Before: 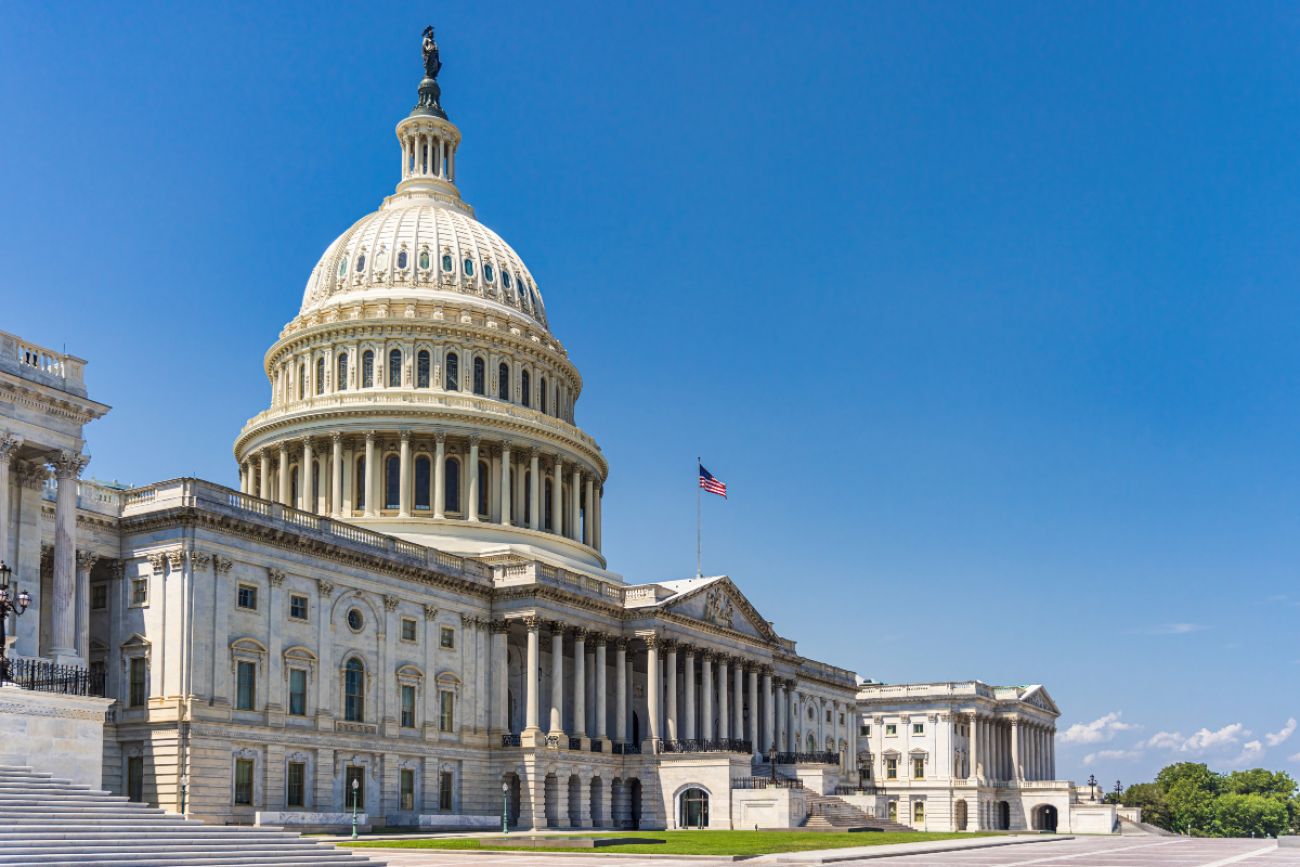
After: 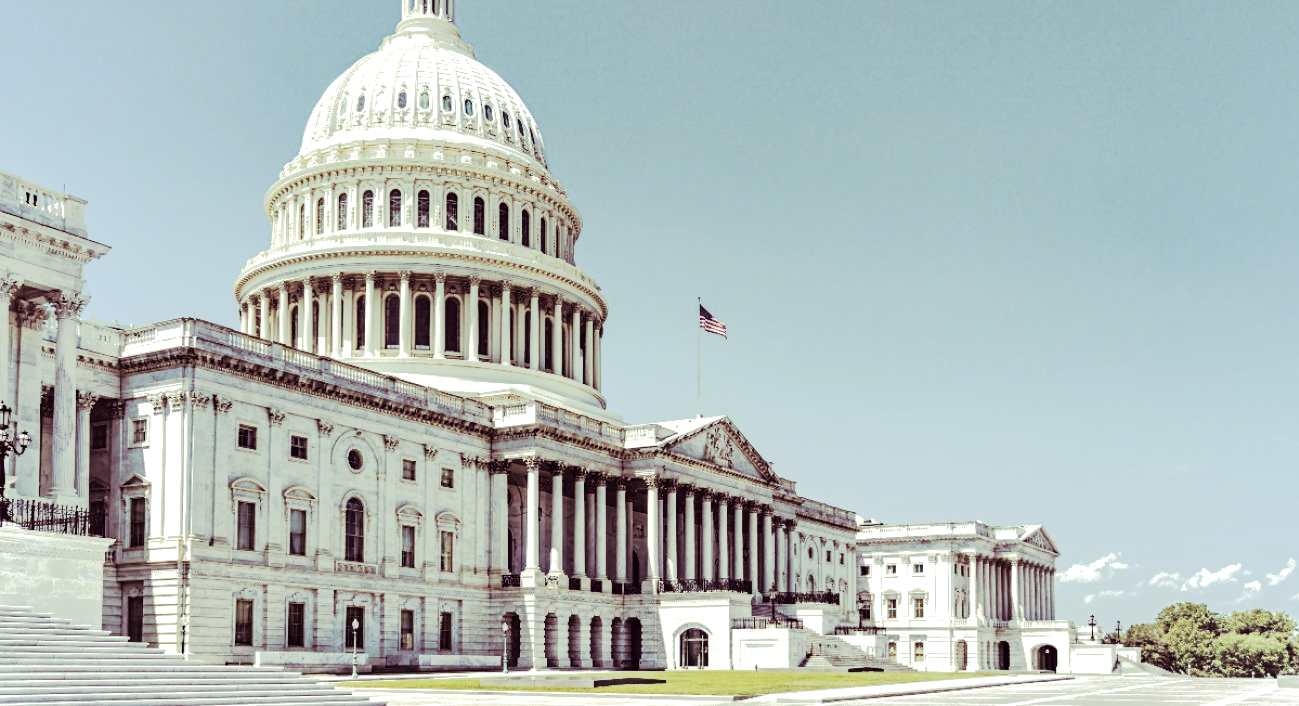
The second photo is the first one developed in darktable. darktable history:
exposure: black level correction 0, exposure 0.7 EV, compensate exposure bias true, compensate highlight preservation false
split-toning: shadows › saturation 0.41, highlights › saturation 0, compress 33.55%
color correction: highlights a* -20.17, highlights b* 20.27, shadows a* 20.03, shadows b* -20.46, saturation 0.43
tone curve: curves: ch0 [(0, 0) (0.003, 0.001) (0.011, 0.005) (0.025, 0.009) (0.044, 0.014) (0.069, 0.019) (0.1, 0.028) (0.136, 0.039) (0.177, 0.073) (0.224, 0.134) (0.277, 0.218) (0.335, 0.343) (0.399, 0.488) (0.468, 0.608) (0.543, 0.699) (0.623, 0.773) (0.709, 0.819) (0.801, 0.852) (0.898, 0.874) (1, 1)], preserve colors none
haze removal: compatibility mode true, adaptive false
crop and rotate: top 18.507%
